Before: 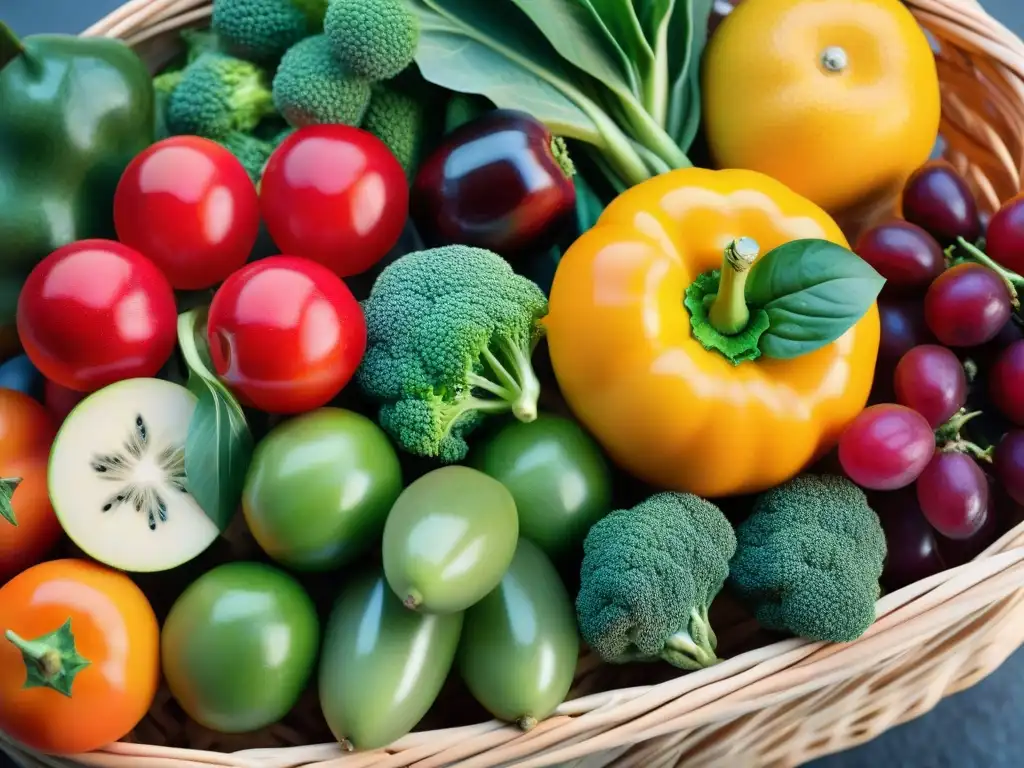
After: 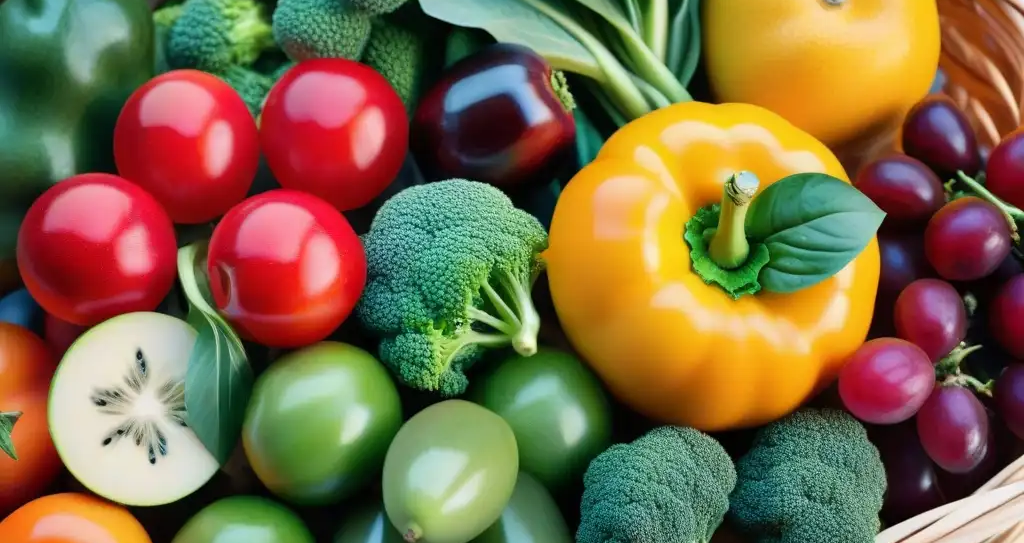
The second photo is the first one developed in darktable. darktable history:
crop and rotate: top 8.604%, bottom 20.633%
